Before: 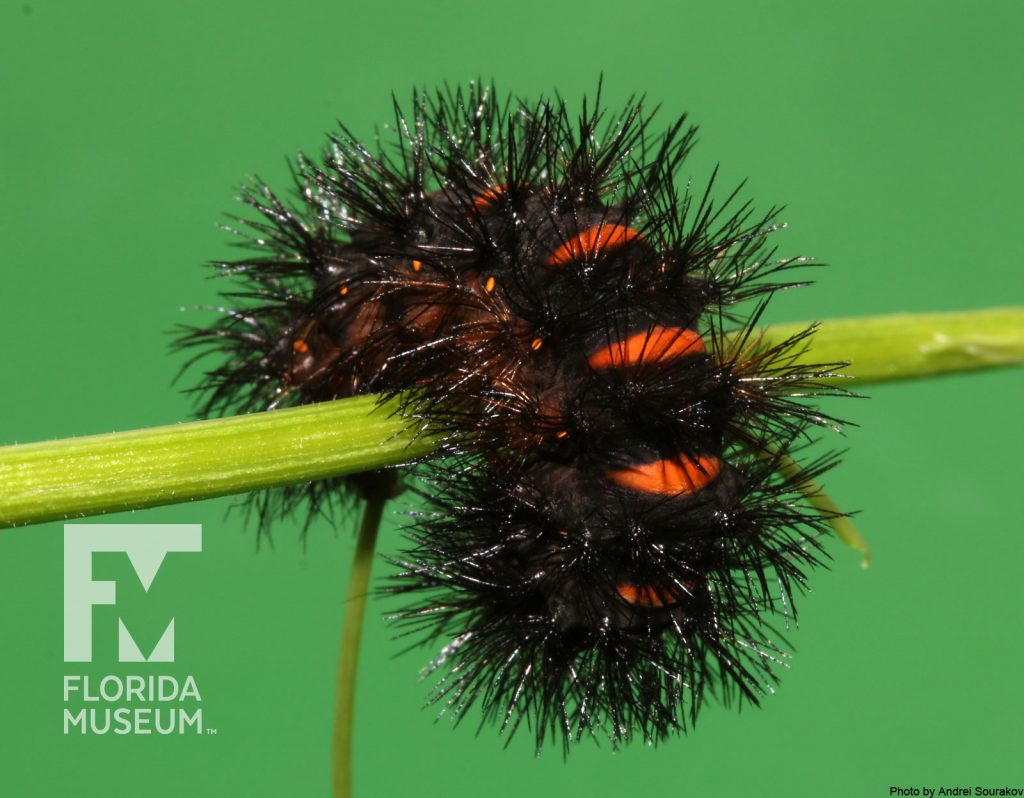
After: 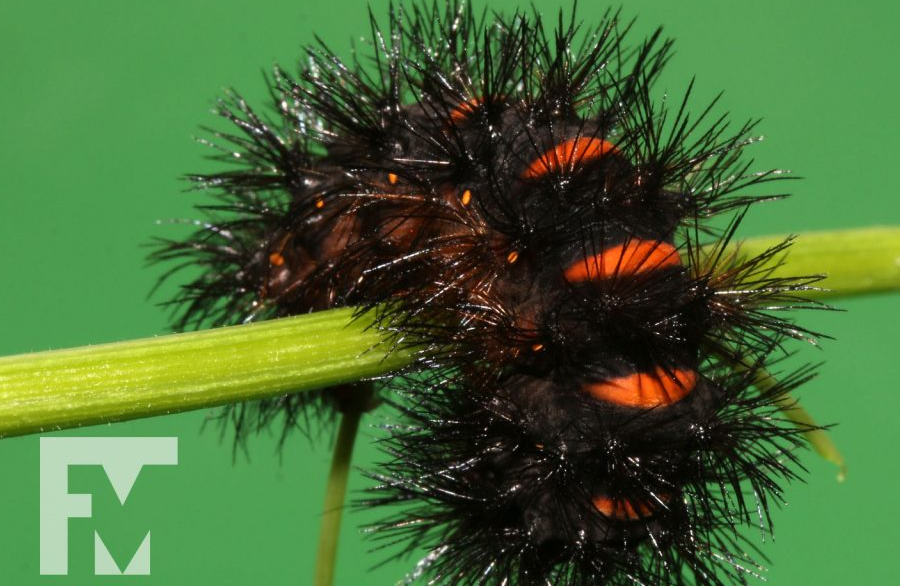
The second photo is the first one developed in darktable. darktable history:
crop and rotate: left 2.398%, top 11.011%, right 9.628%, bottom 15.445%
